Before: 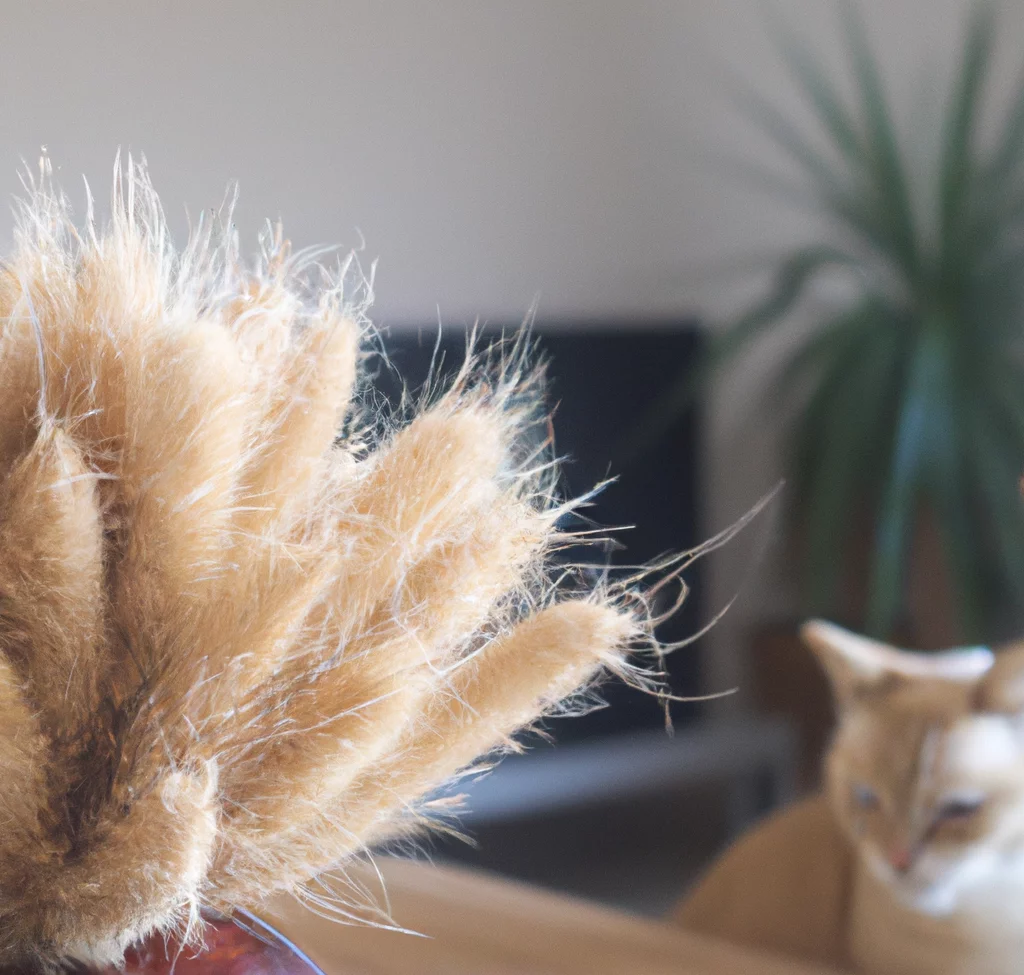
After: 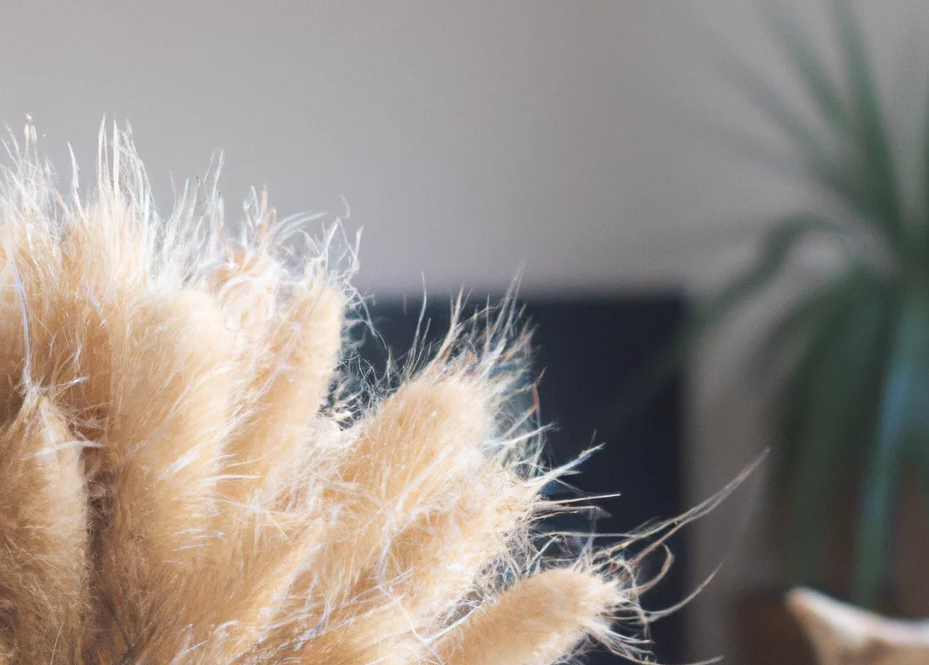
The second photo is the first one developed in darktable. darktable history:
crop: left 1.513%, top 3.354%, right 7.745%, bottom 28.428%
